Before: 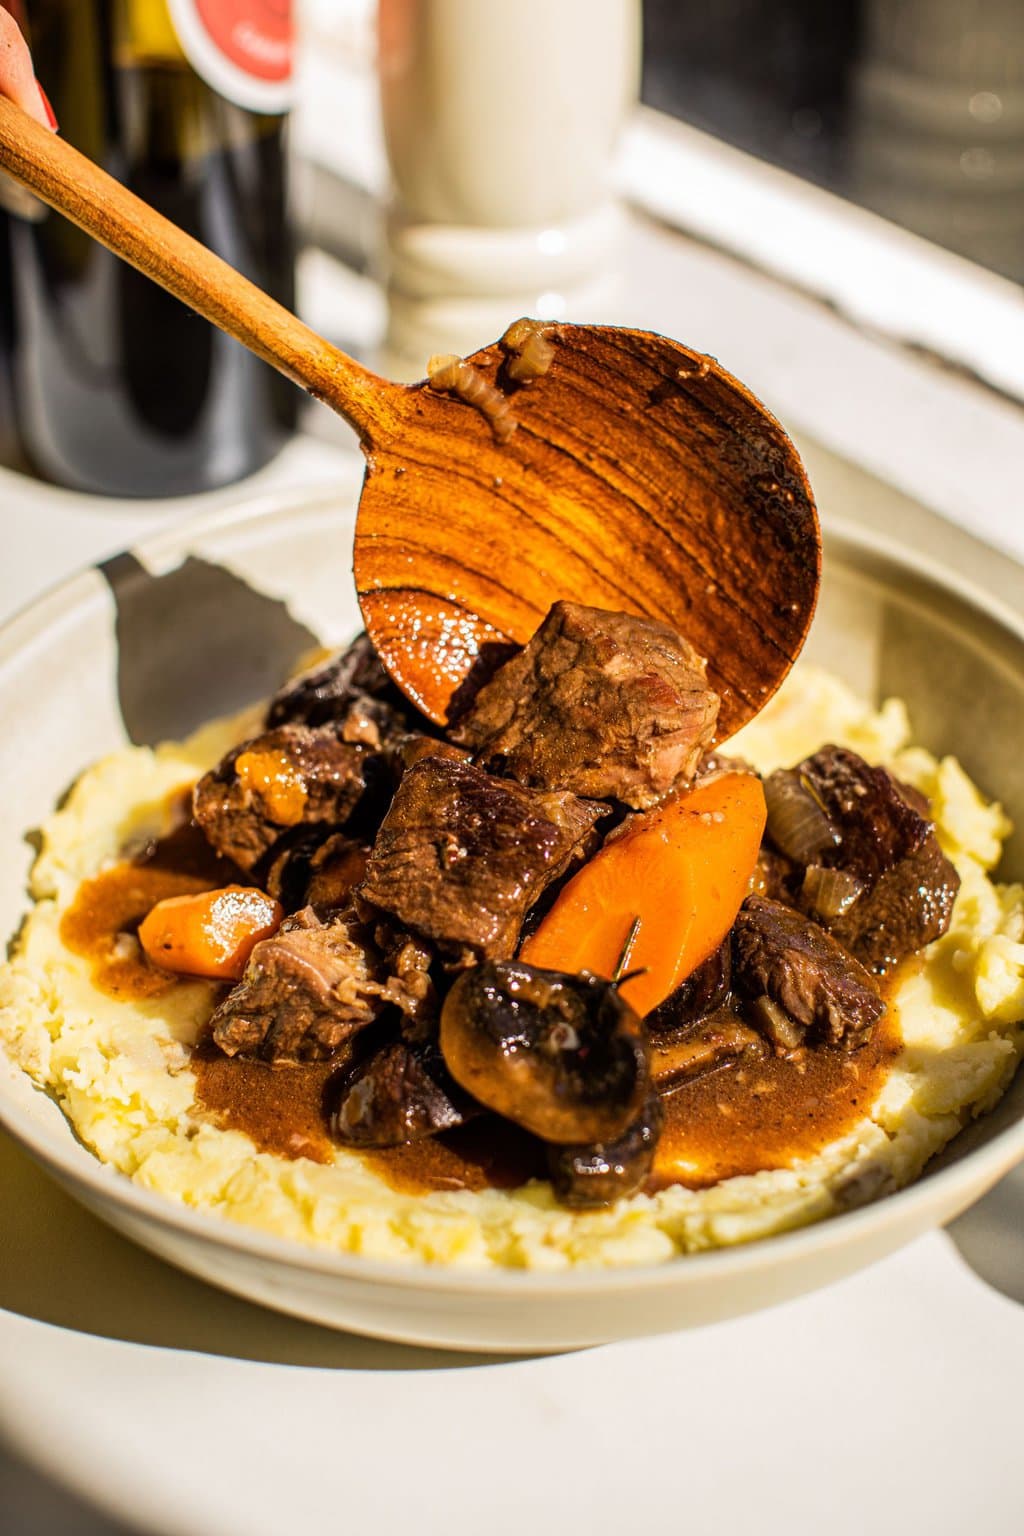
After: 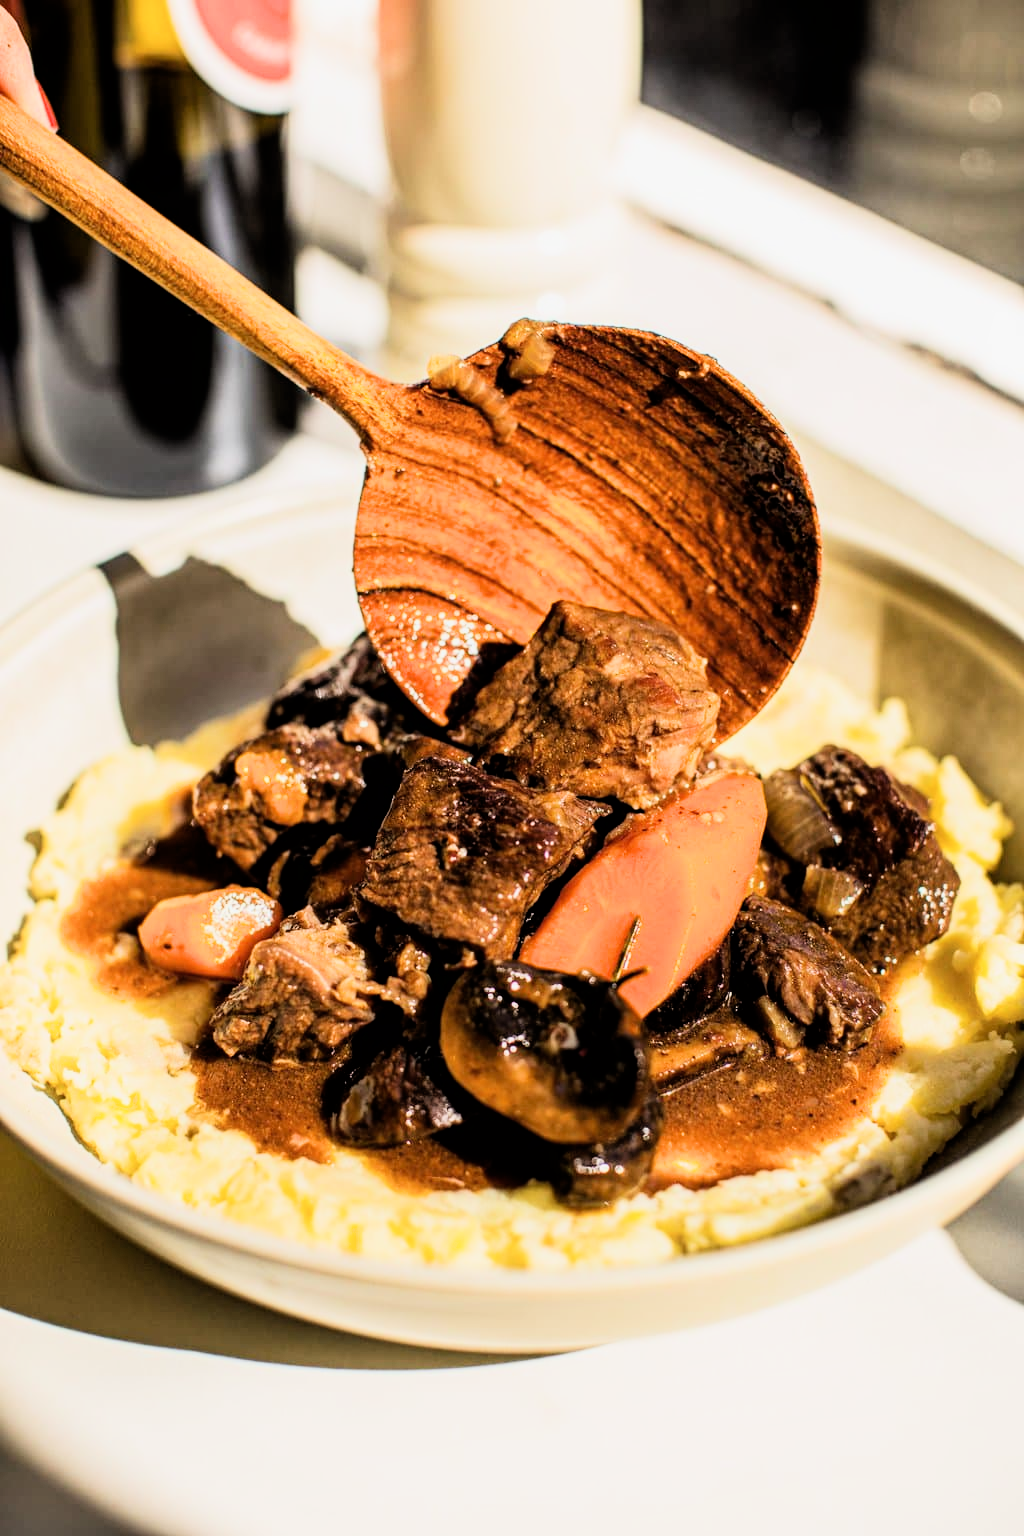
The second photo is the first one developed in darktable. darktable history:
filmic rgb: black relative exposure -5.07 EV, white relative exposure 3.96 EV, hardness 2.9, contrast 1.301
exposure: black level correction 0, exposure 0.498 EV, compensate highlight preservation false
shadows and highlights: shadows -0.774, highlights 40.24
